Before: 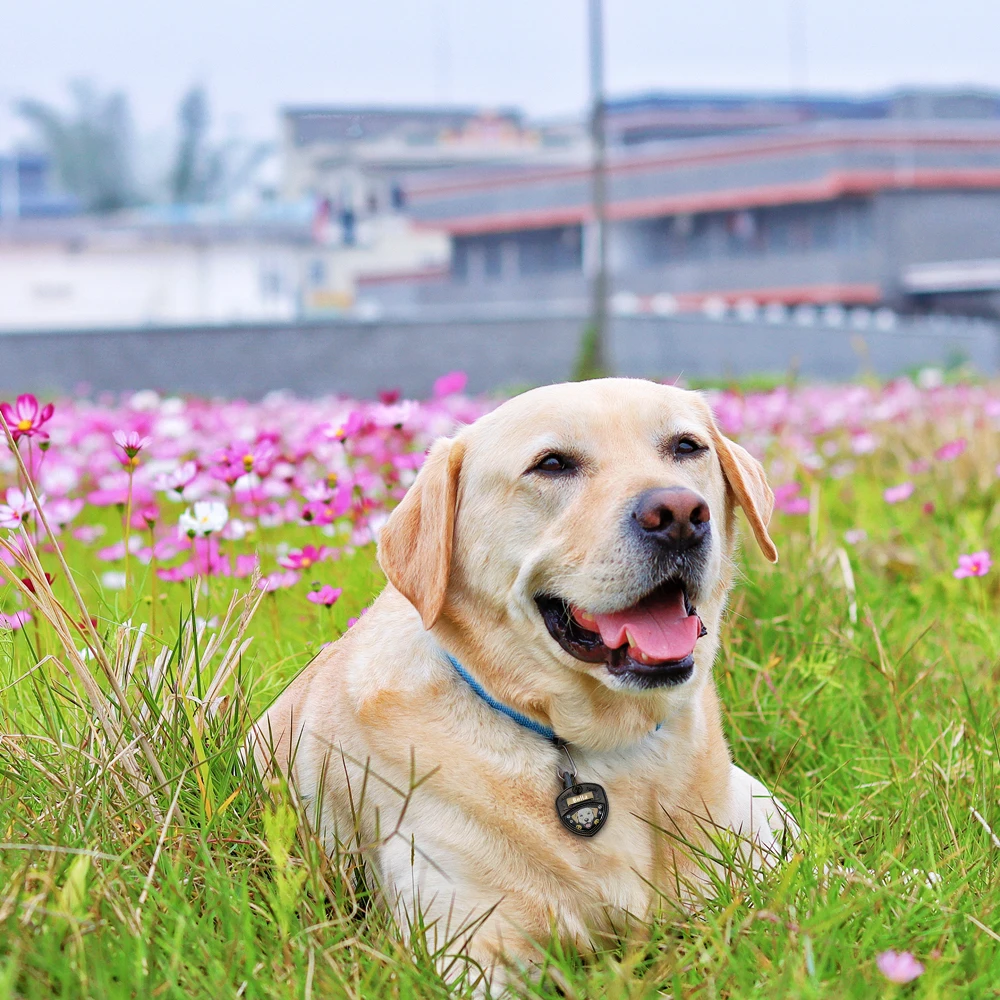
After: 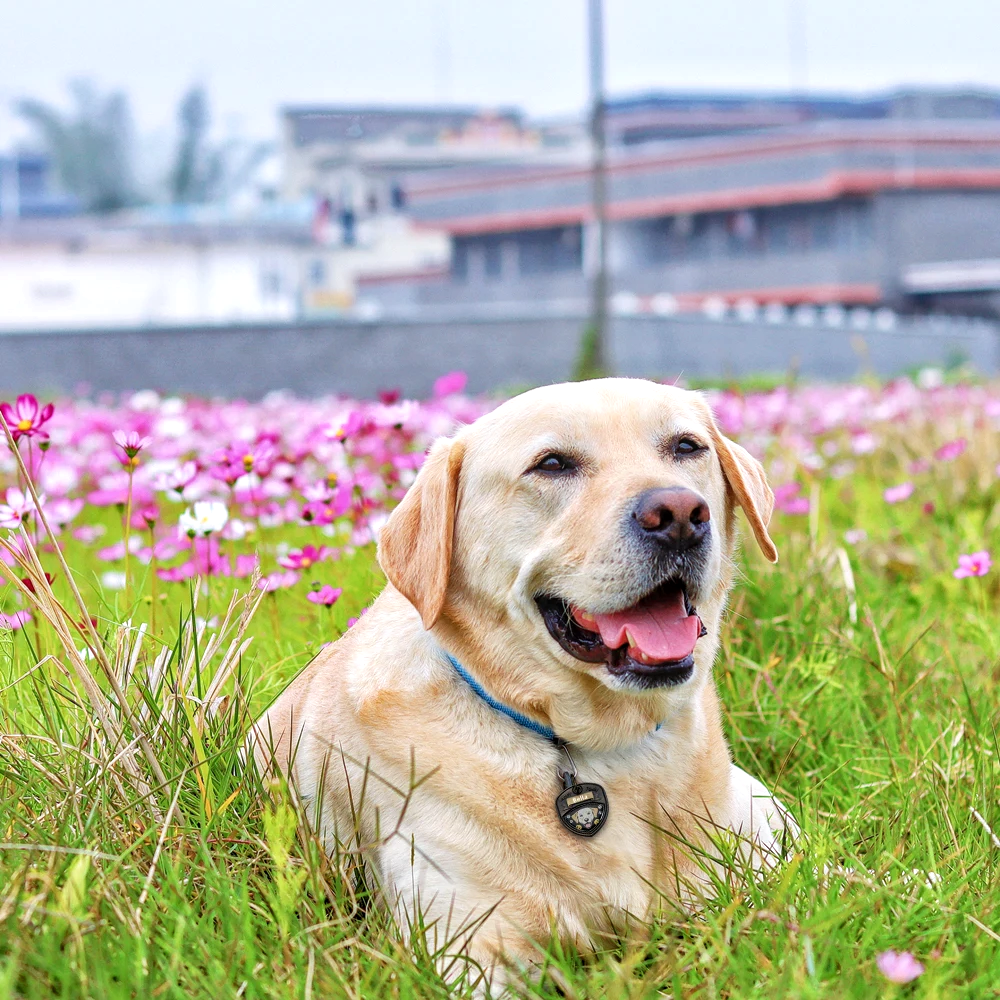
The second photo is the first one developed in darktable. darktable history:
local contrast: on, module defaults
exposure: exposure 0.127 EV, compensate highlight preservation false
